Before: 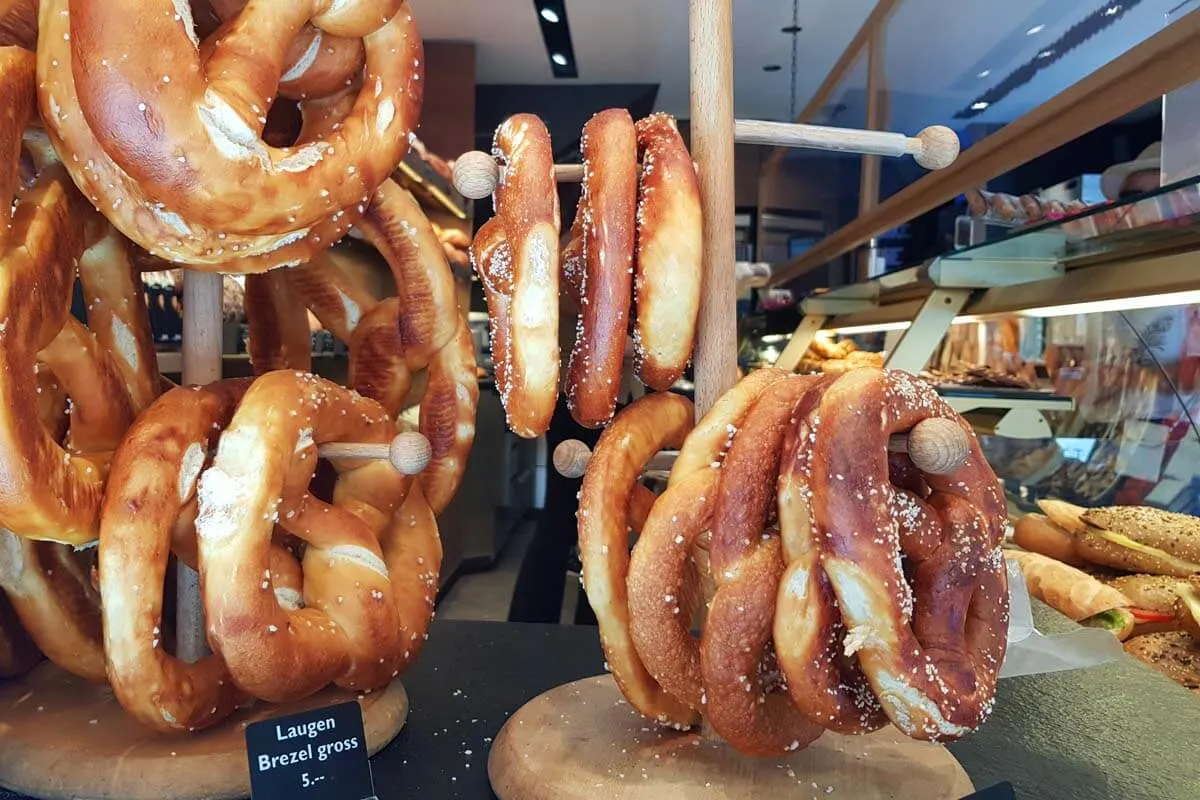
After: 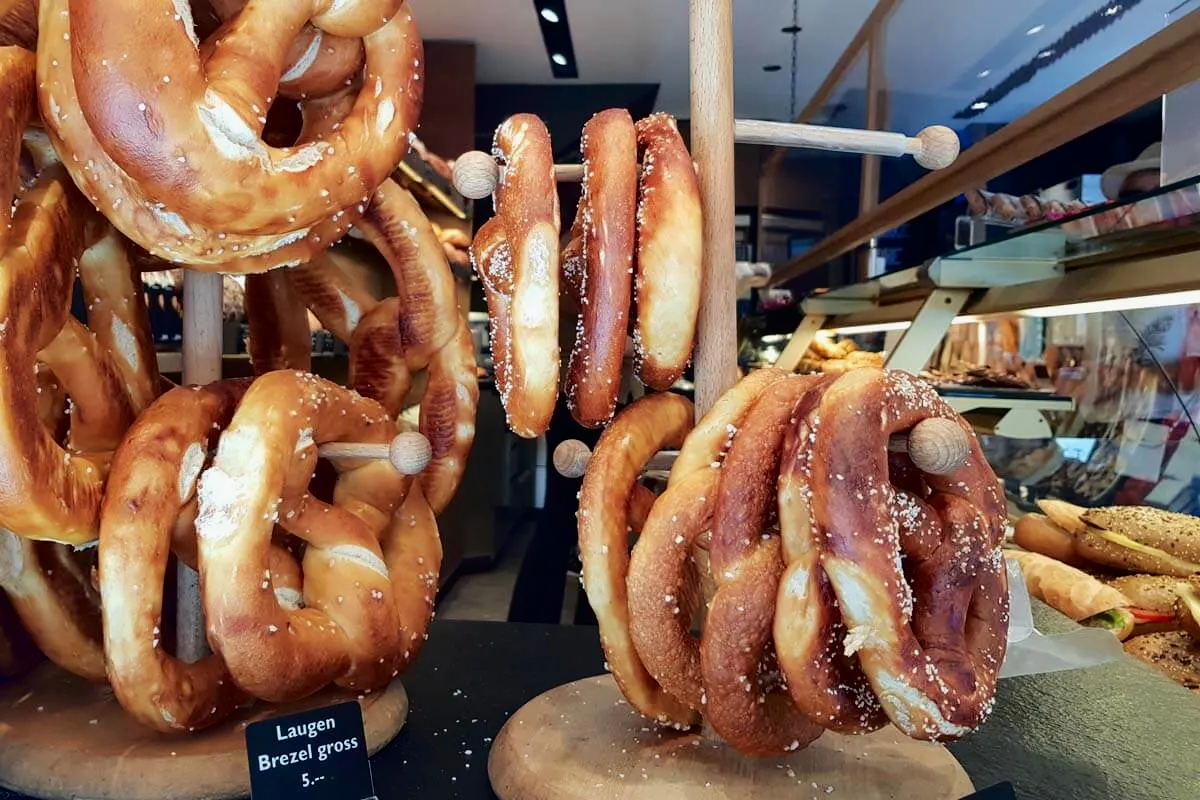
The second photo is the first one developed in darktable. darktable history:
exposure: exposure -0.072 EV, compensate highlight preservation false
fill light: exposure -2 EV, width 8.6
